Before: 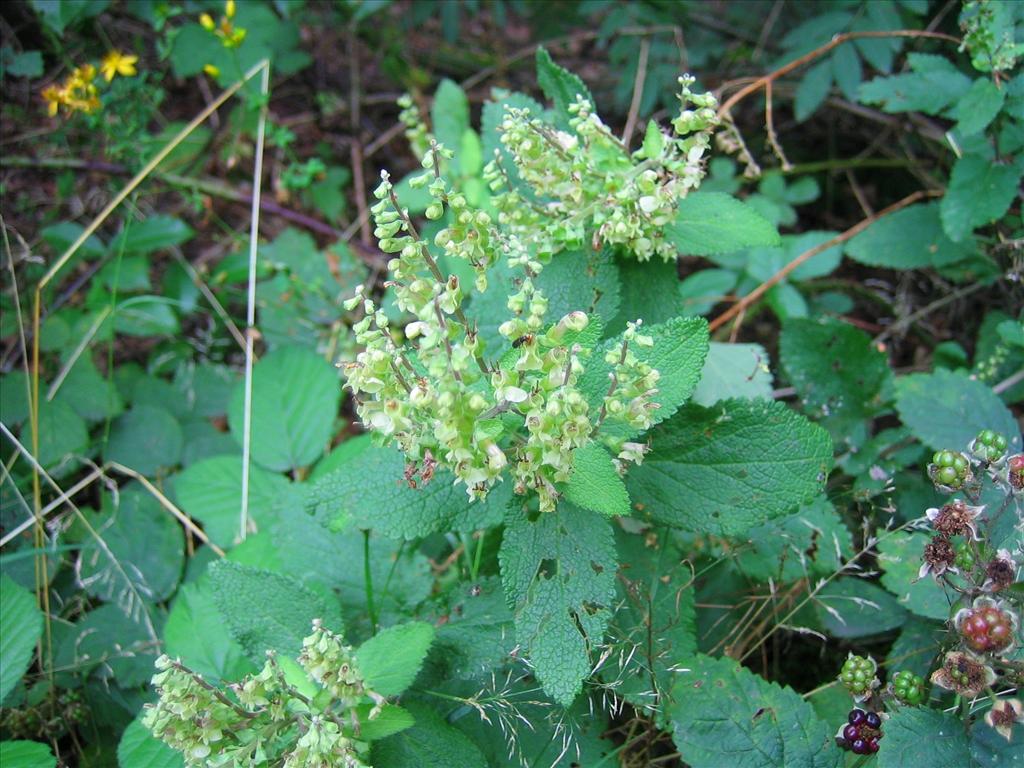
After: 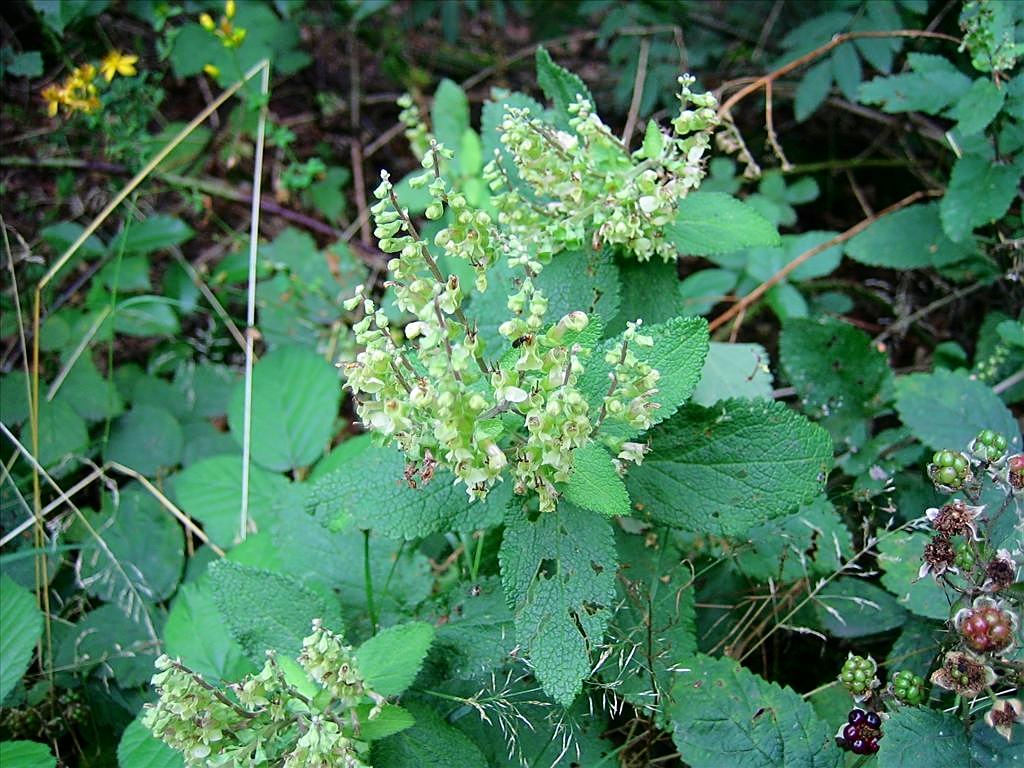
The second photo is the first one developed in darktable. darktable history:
sharpen: on, module defaults
fill light: exposure -2 EV, width 8.6
